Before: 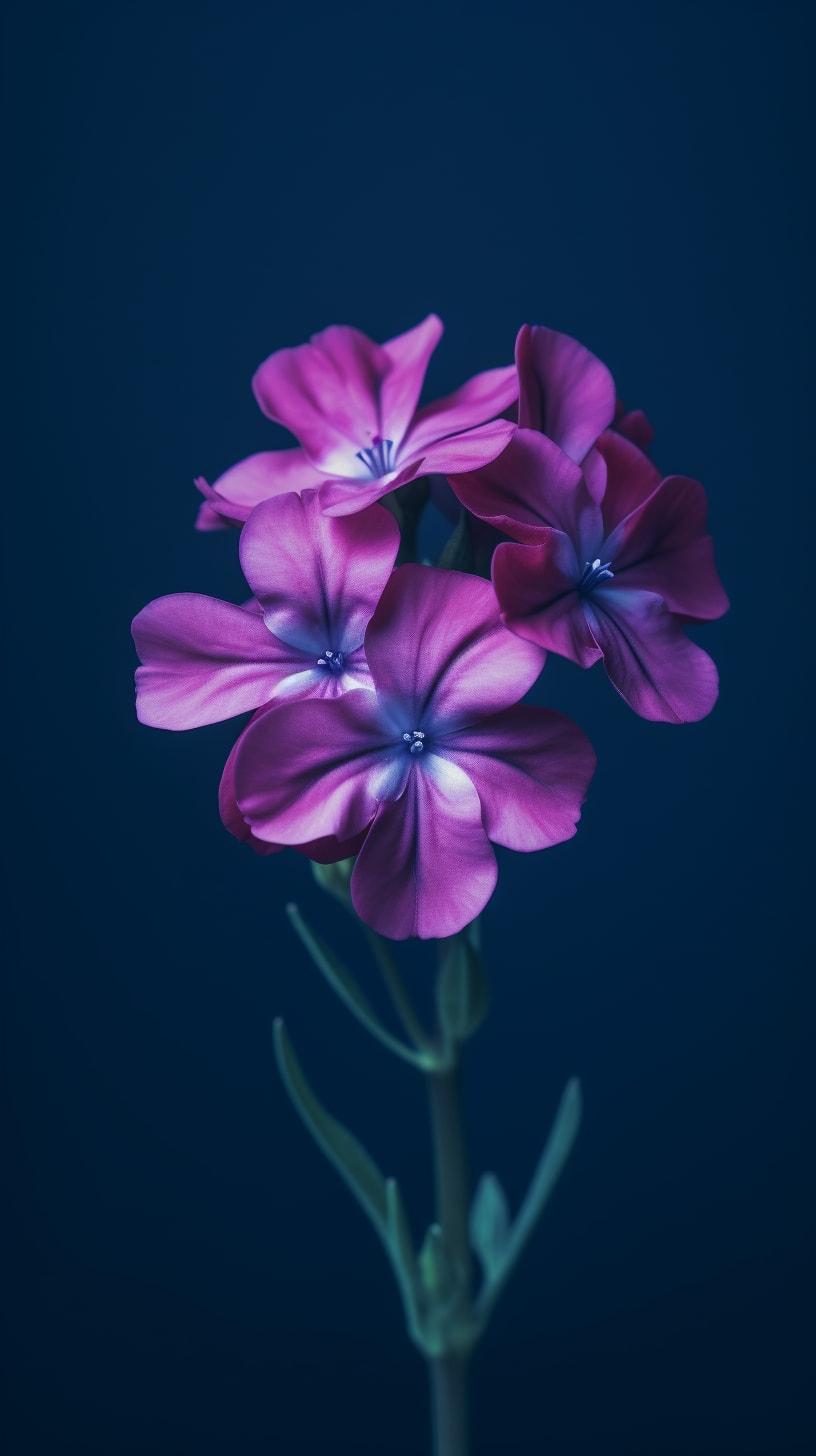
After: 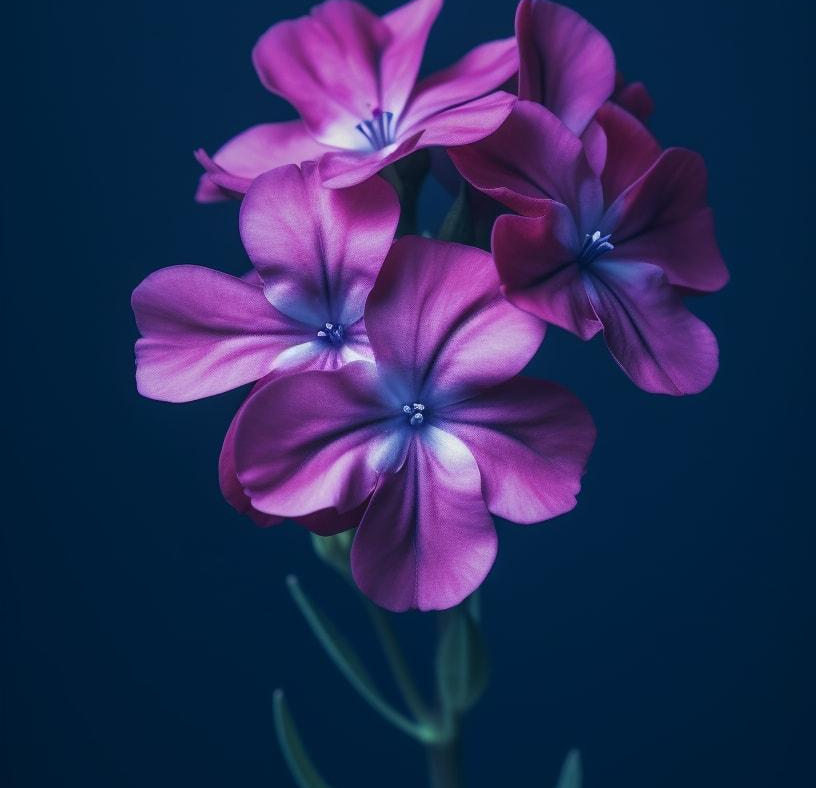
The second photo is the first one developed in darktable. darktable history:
crop and rotate: top 22.587%, bottom 23.243%
